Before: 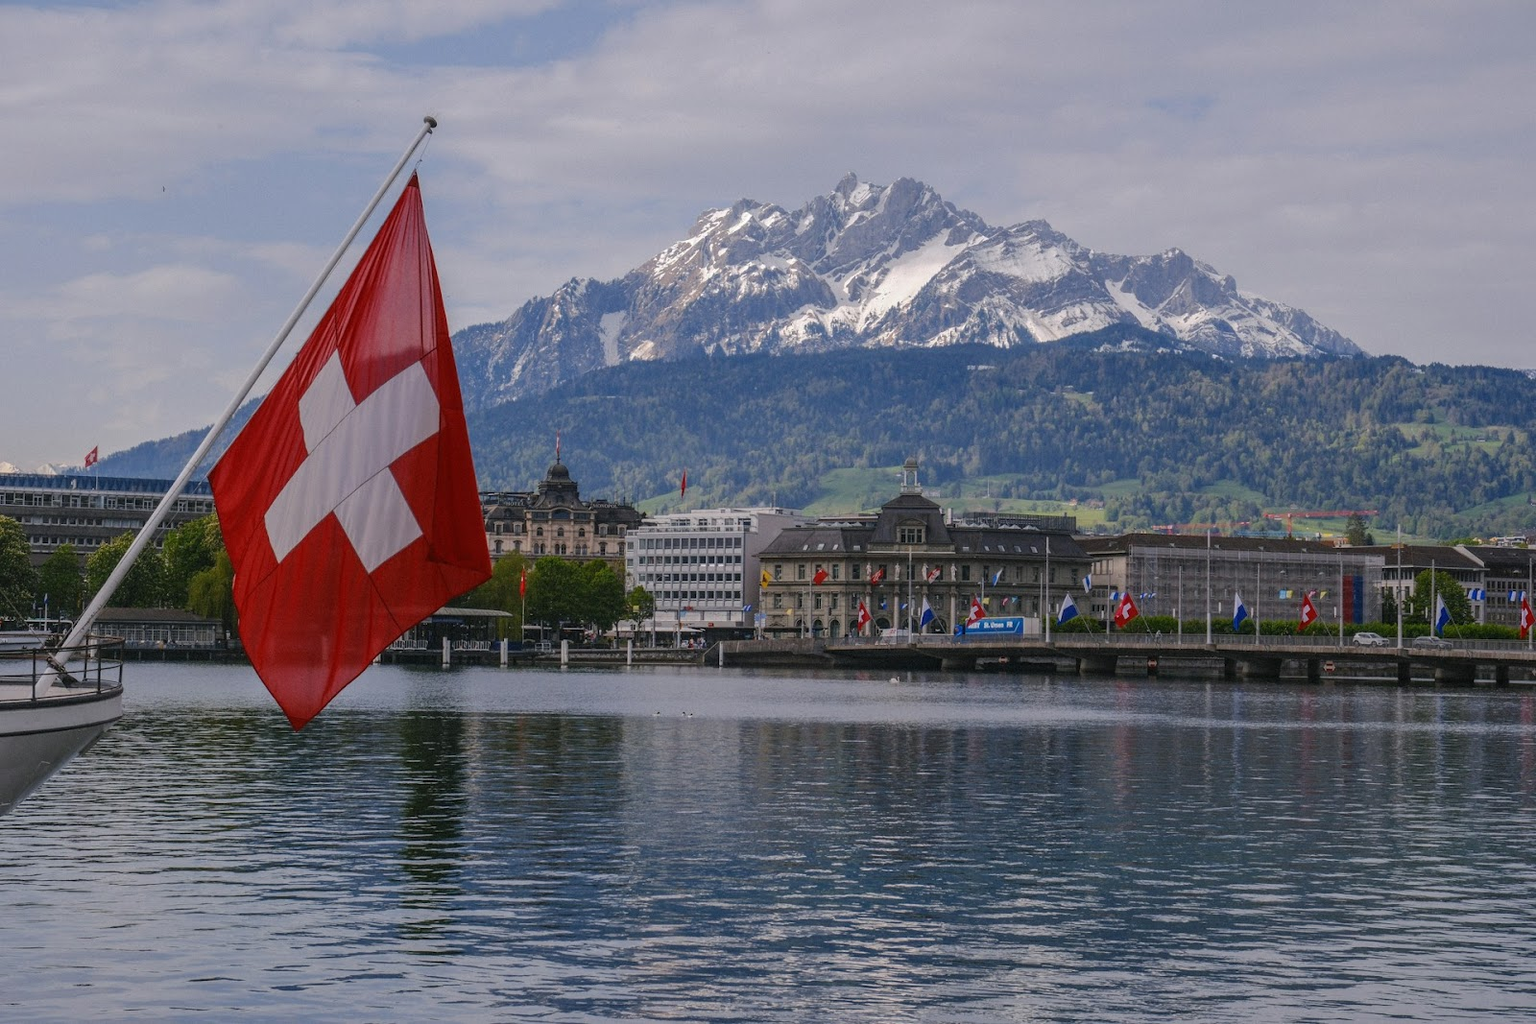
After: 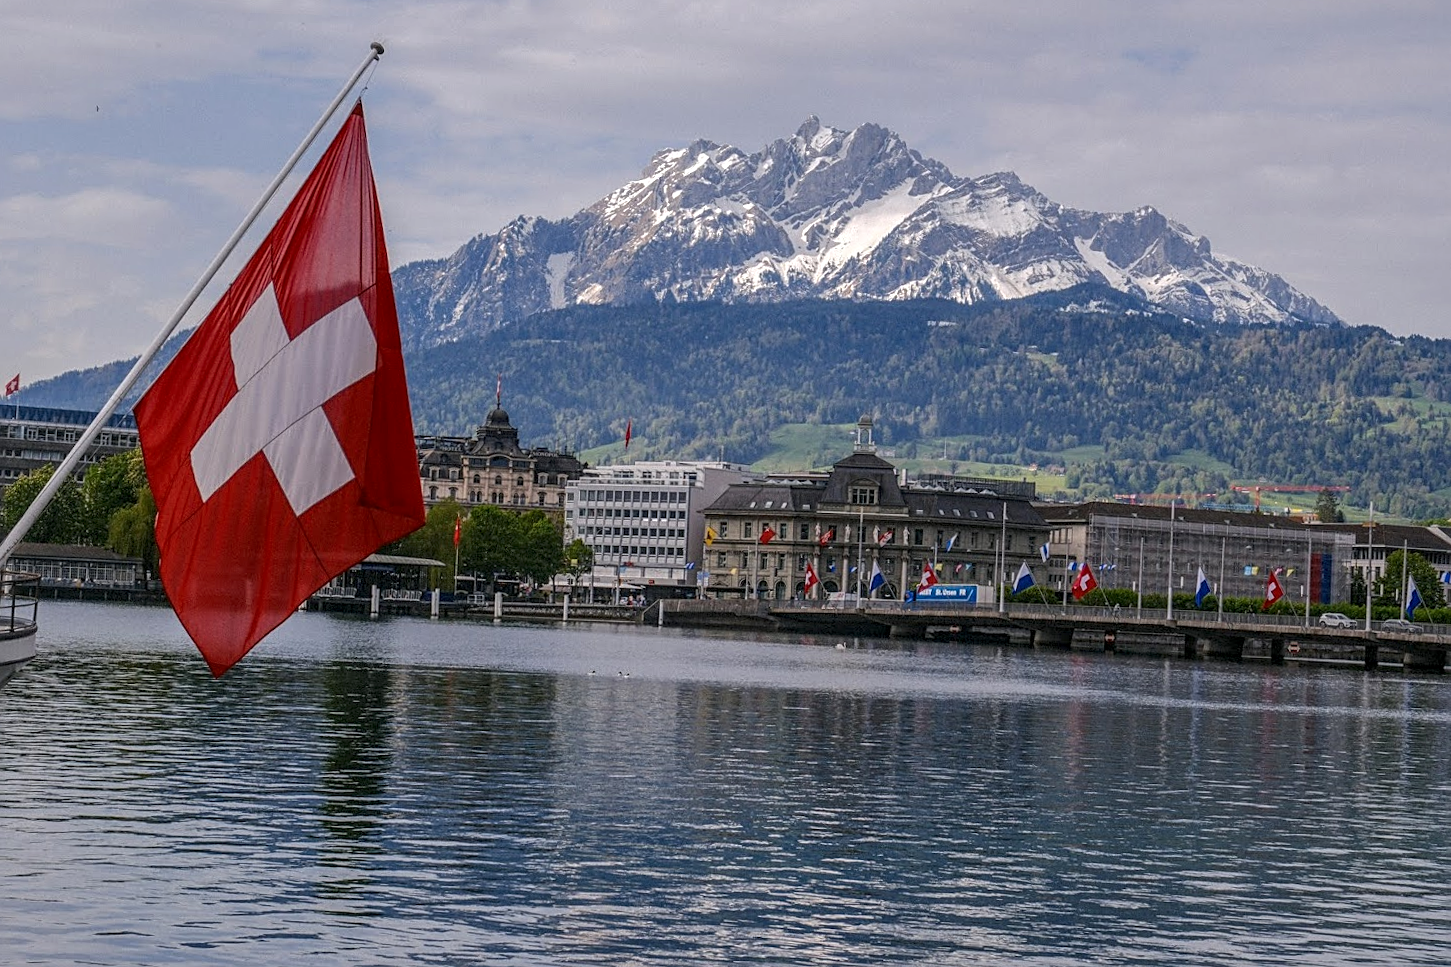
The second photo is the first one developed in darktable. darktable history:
local contrast: on, module defaults
exposure: black level correction 0.001, exposure 0.14 EV, compensate highlight preservation false
sharpen: on, module defaults
crop and rotate: angle -1.96°, left 3.097%, top 4.154%, right 1.586%, bottom 0.529%
